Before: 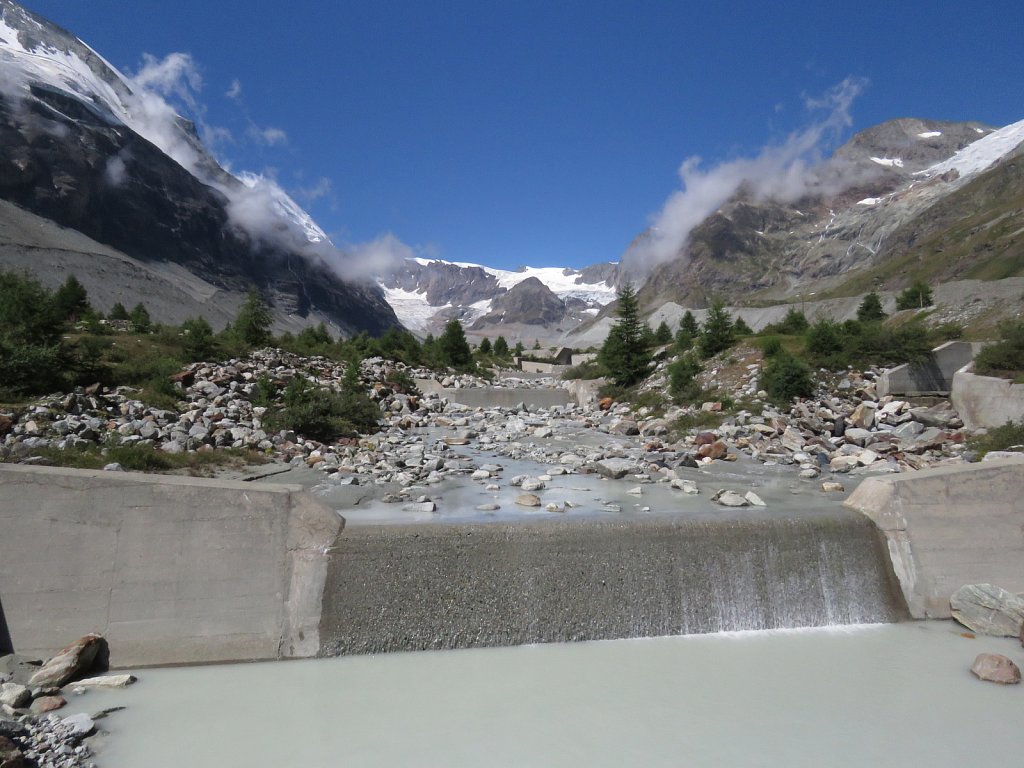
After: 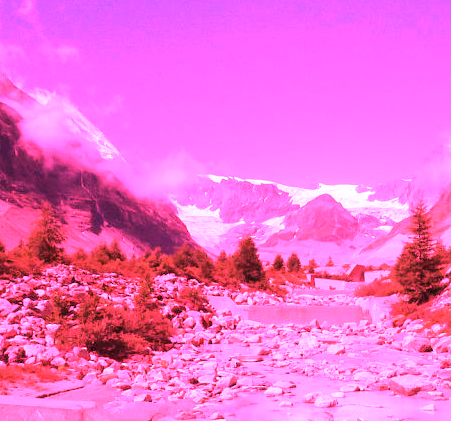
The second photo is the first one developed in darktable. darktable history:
crop: left 20.248%, top 10.86%, right 35.675%, bottom 34.321%
white balance: red 4.26, blue 1.802
